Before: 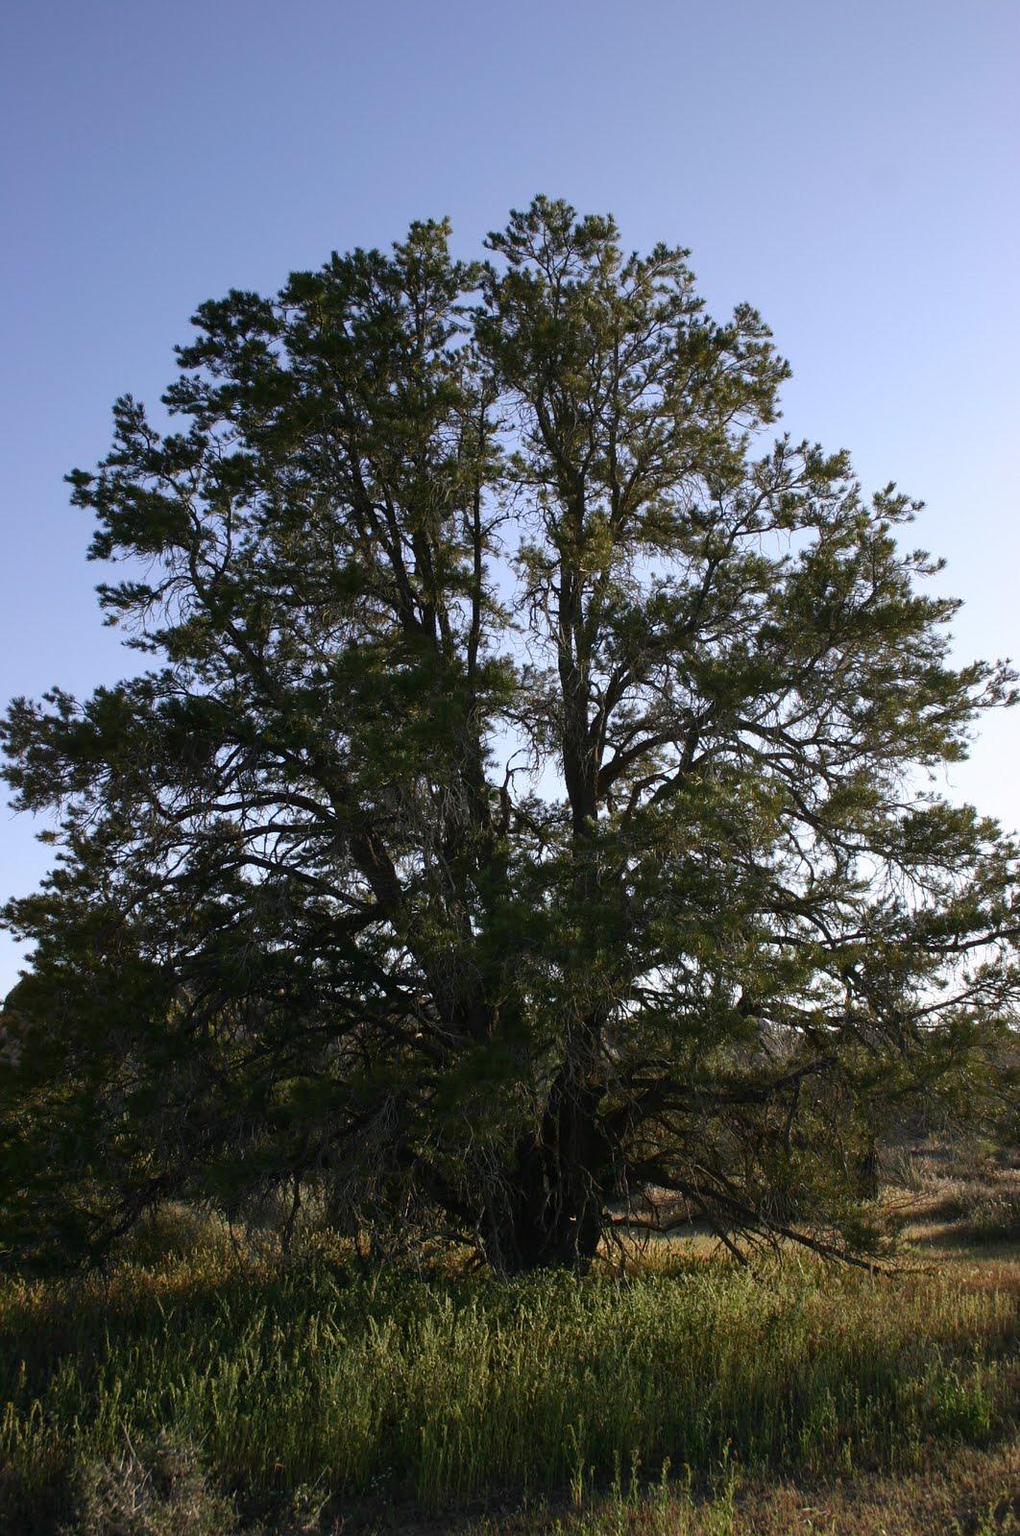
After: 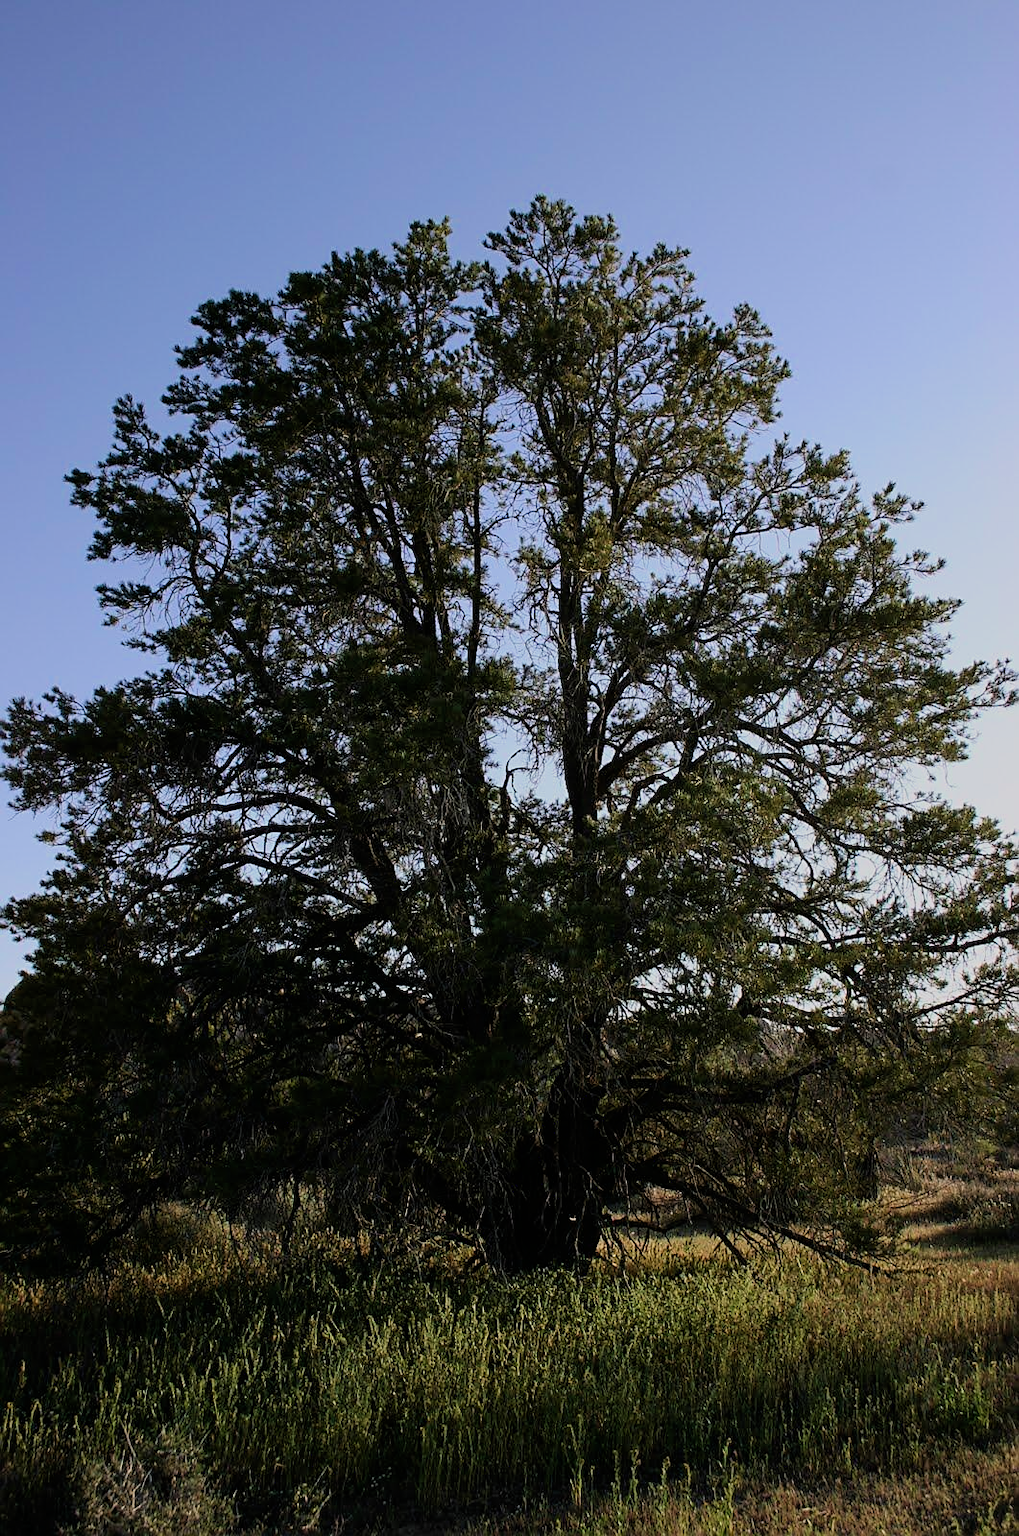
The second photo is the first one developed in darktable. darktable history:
sharpen: on, module defaults
filmic rgb: black relative exposure -7.65 EV, white relative exposure 4.56 EV, hardness 3.61, color science v6 (2022)
velvia: on, module defaults
